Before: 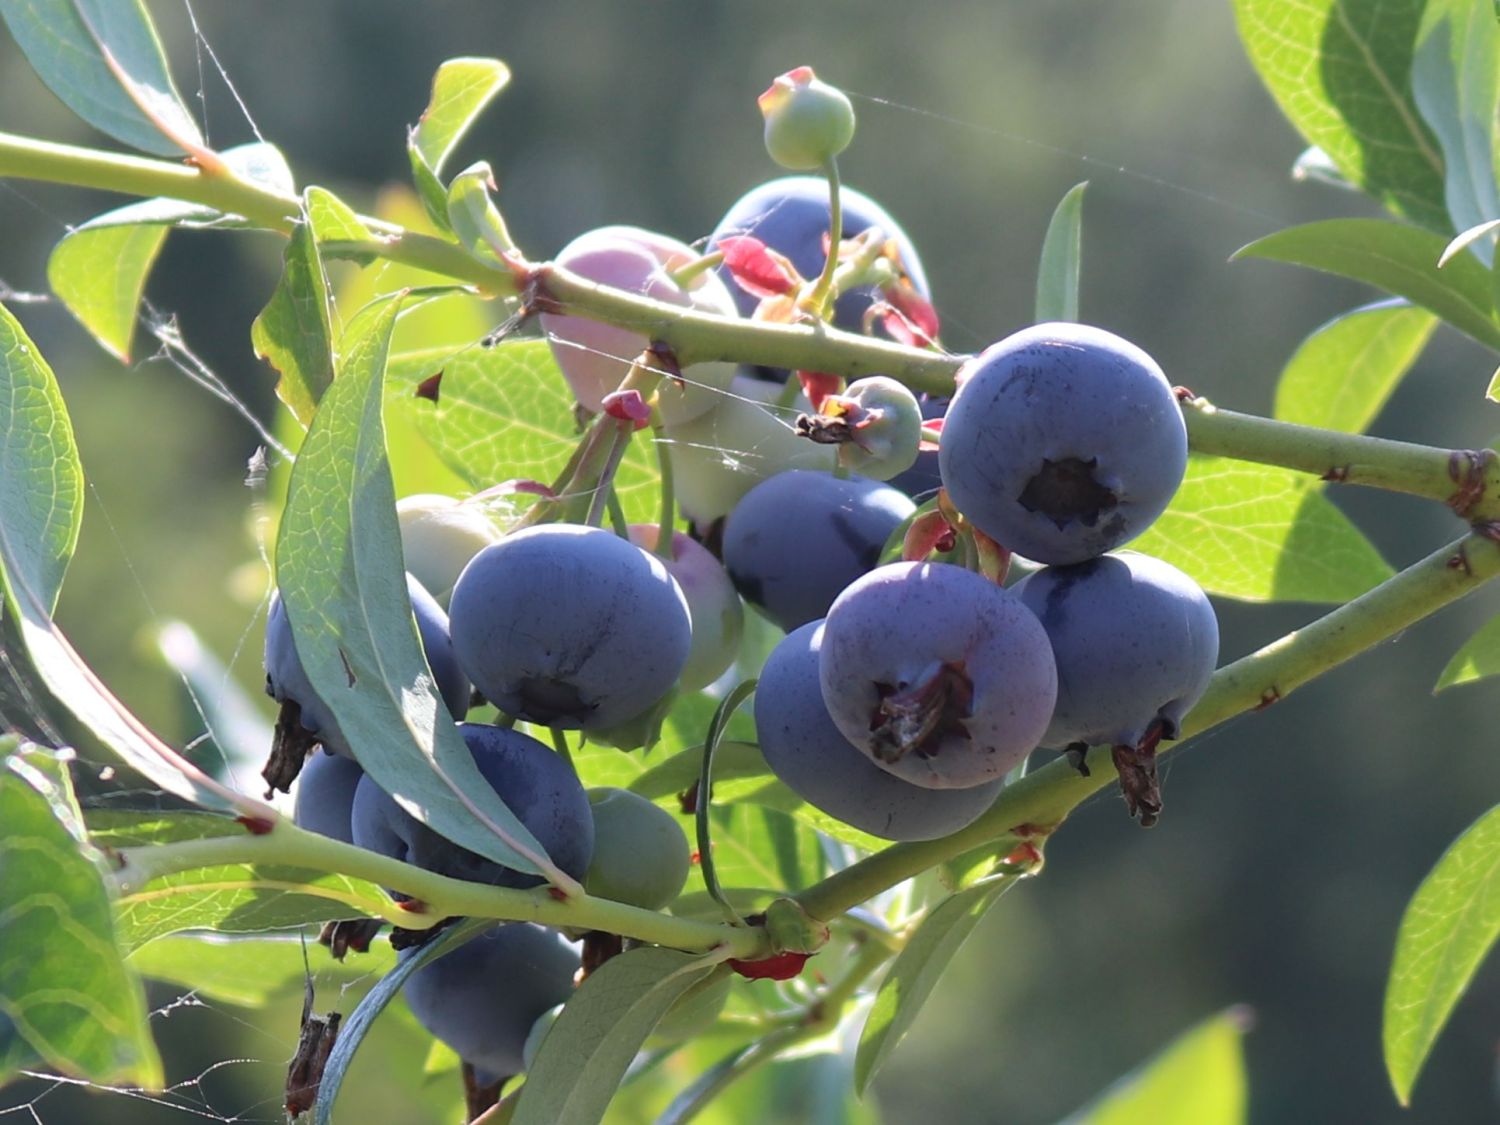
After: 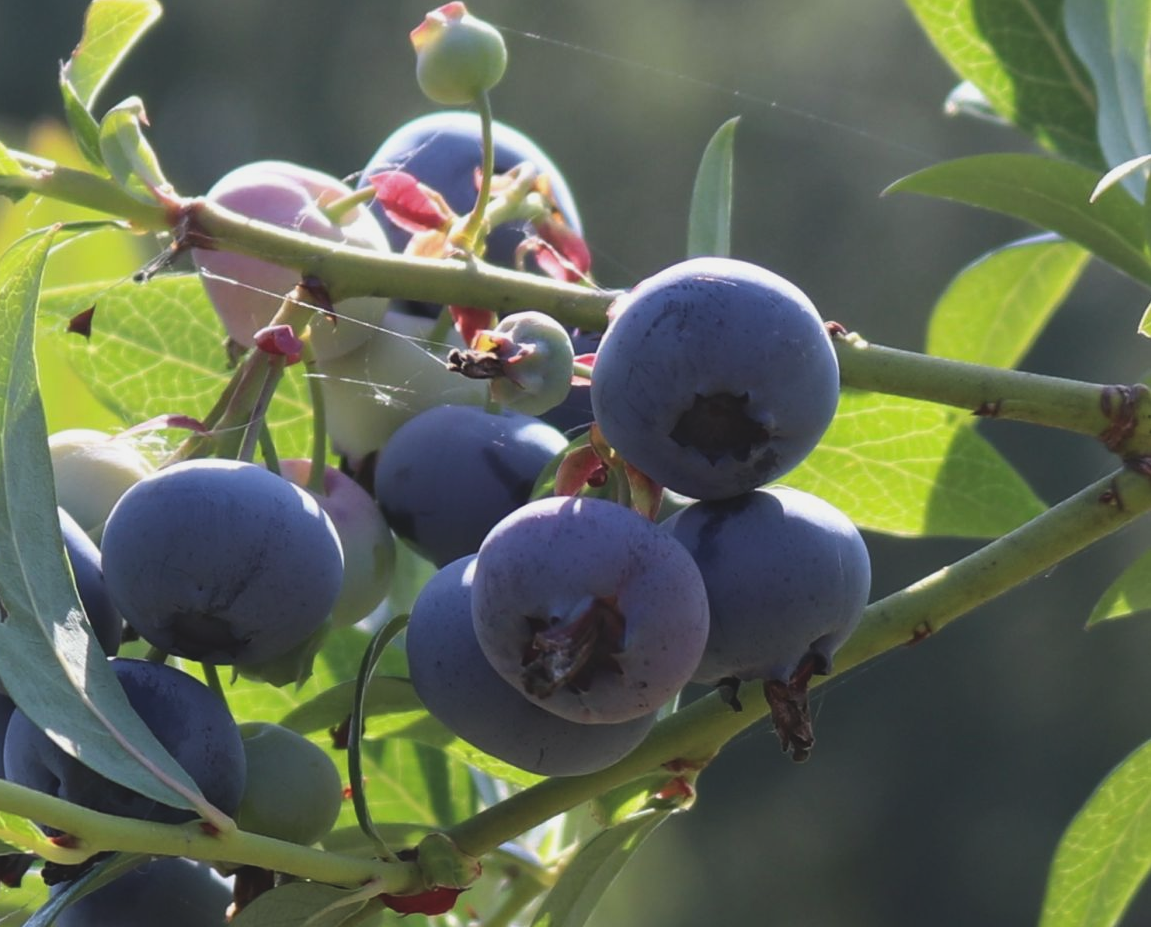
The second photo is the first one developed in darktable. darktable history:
crop: left 23.235%, top 5.842%, bottom 11.698%
exposure: black level correction -0.015, exposure -0.5 EV, compensate highlight preservation false
color balance rgb: perceptual saturation grading › global saturation 0.009%, perceptual brilliance grading › global brilliance 15.306%, perceptual brilliance grading › shadows -35.623%, global vibrance 10.143%, saturation formula JzAzBz (2021)
